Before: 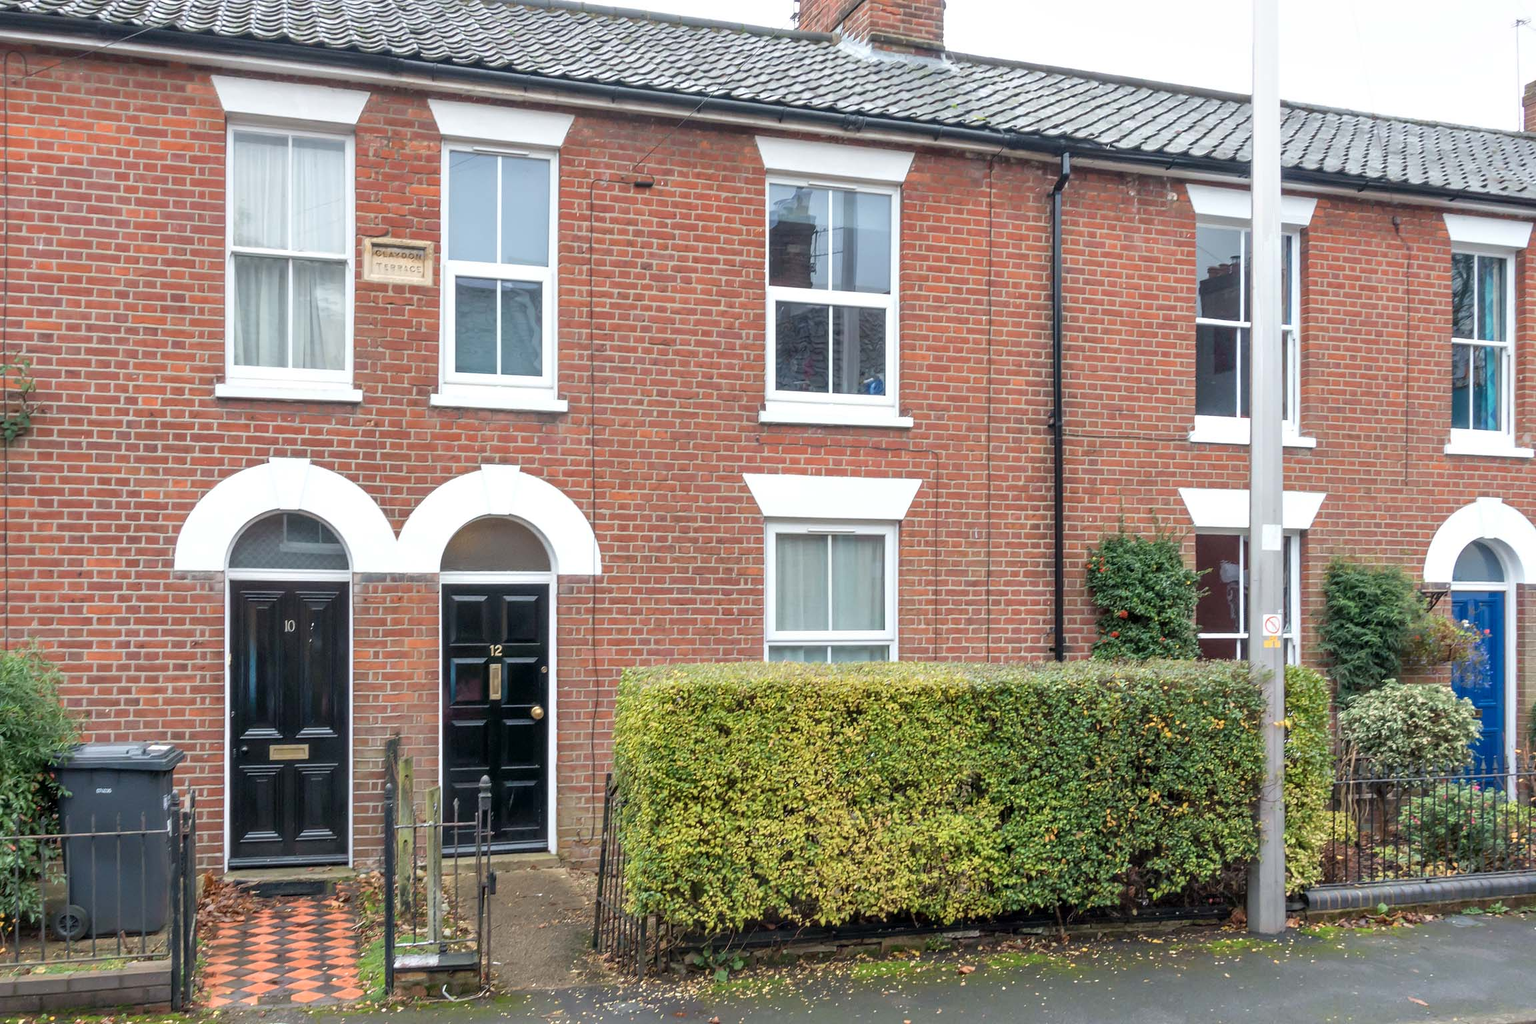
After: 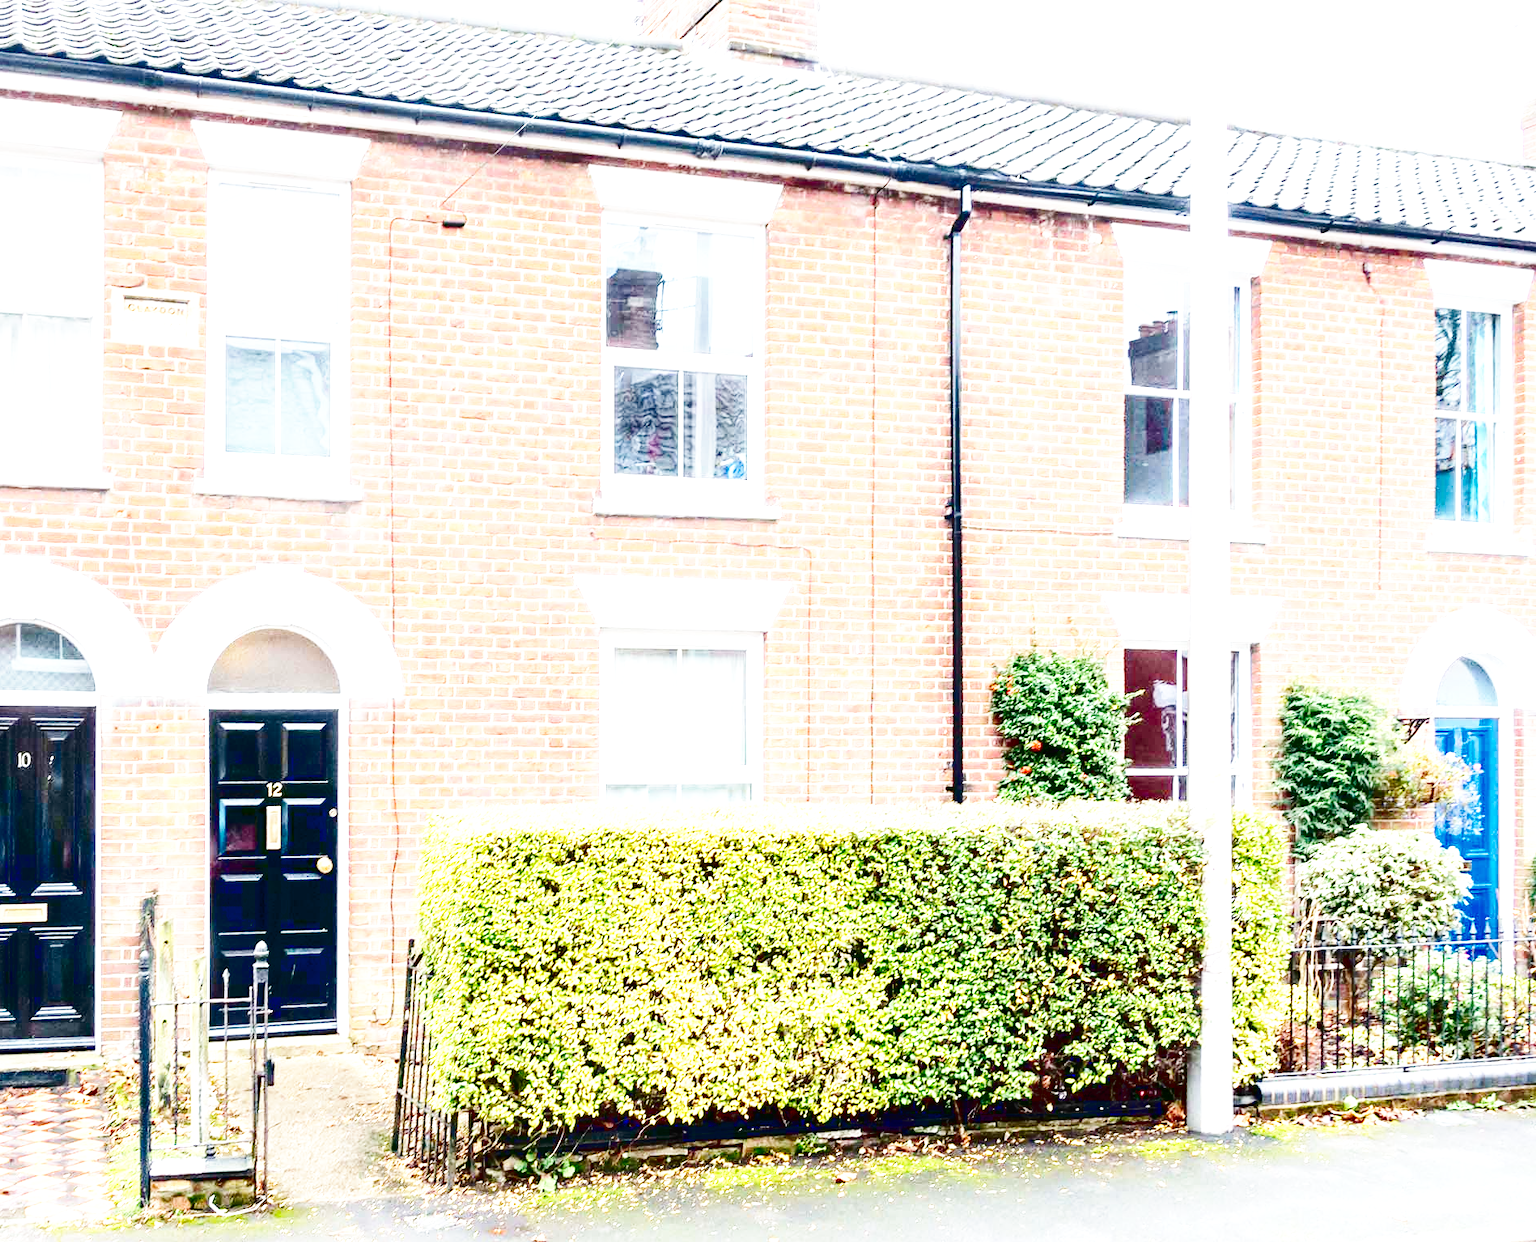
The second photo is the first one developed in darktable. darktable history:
tone curve: curves: ch0 [(0, 0.028) (0.138, 0.156) (0.468, 0.516) (0.754, 0.823) (1, 1)], color space Lab, linked channels, preserve colors none
crop: left 17.582%, bottom 0.031%
local contrast: highlights 100%, shadows 100%, detail 120%, midtone range 0.2
contrast brightness saturation: contrast 0.09, brightness -0.59, saturation 0.17
exposure: black level correction 0, exposure 1.5 EV, compensate exposure bias true, compensate highlight preservation false
base curve: curves: ch0 [(0, 0) (0.007, 0.004) (0.027, 0.03) (0.046, 0.07) (0.207, 0.54) (0.442, 0.872) (0.673, 0.972) (1, 1)], preserve colors none
